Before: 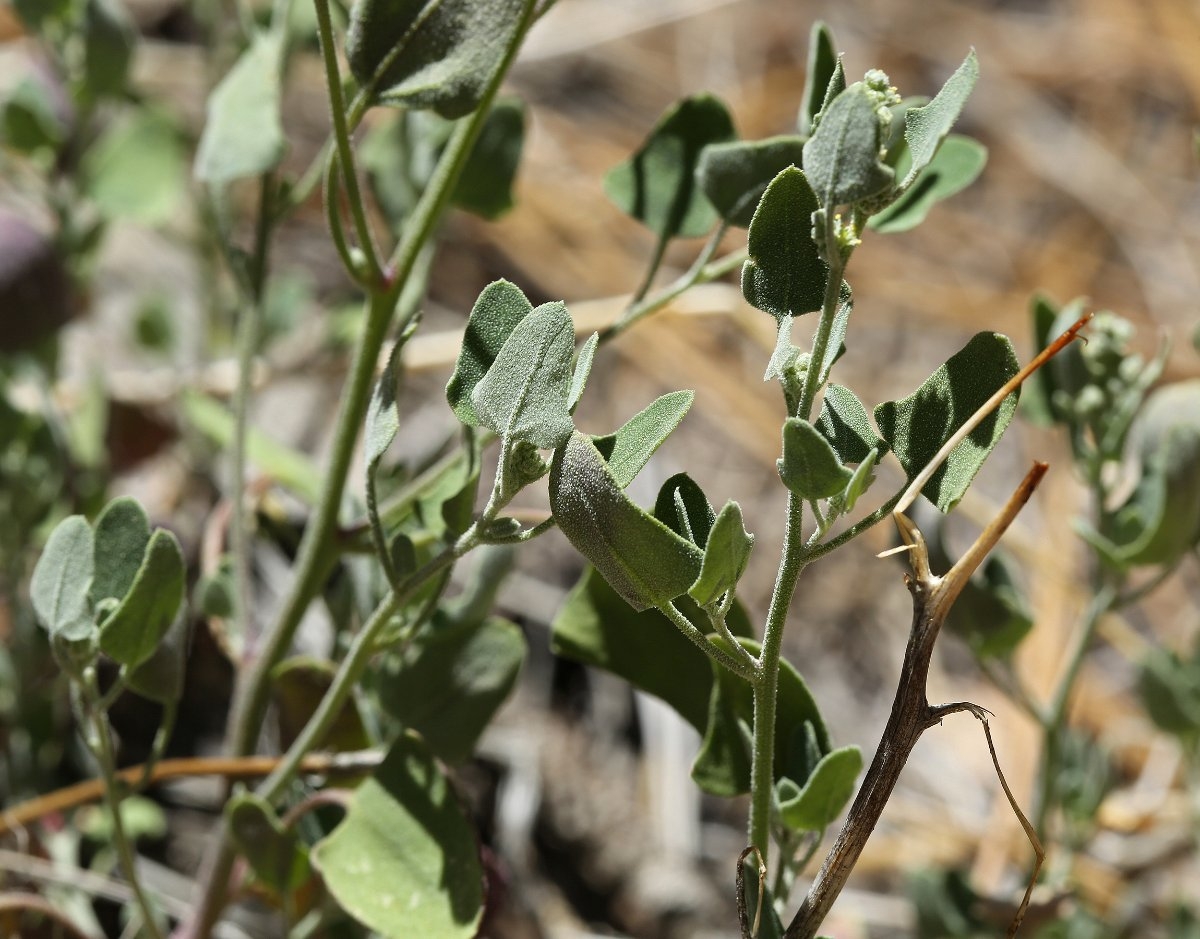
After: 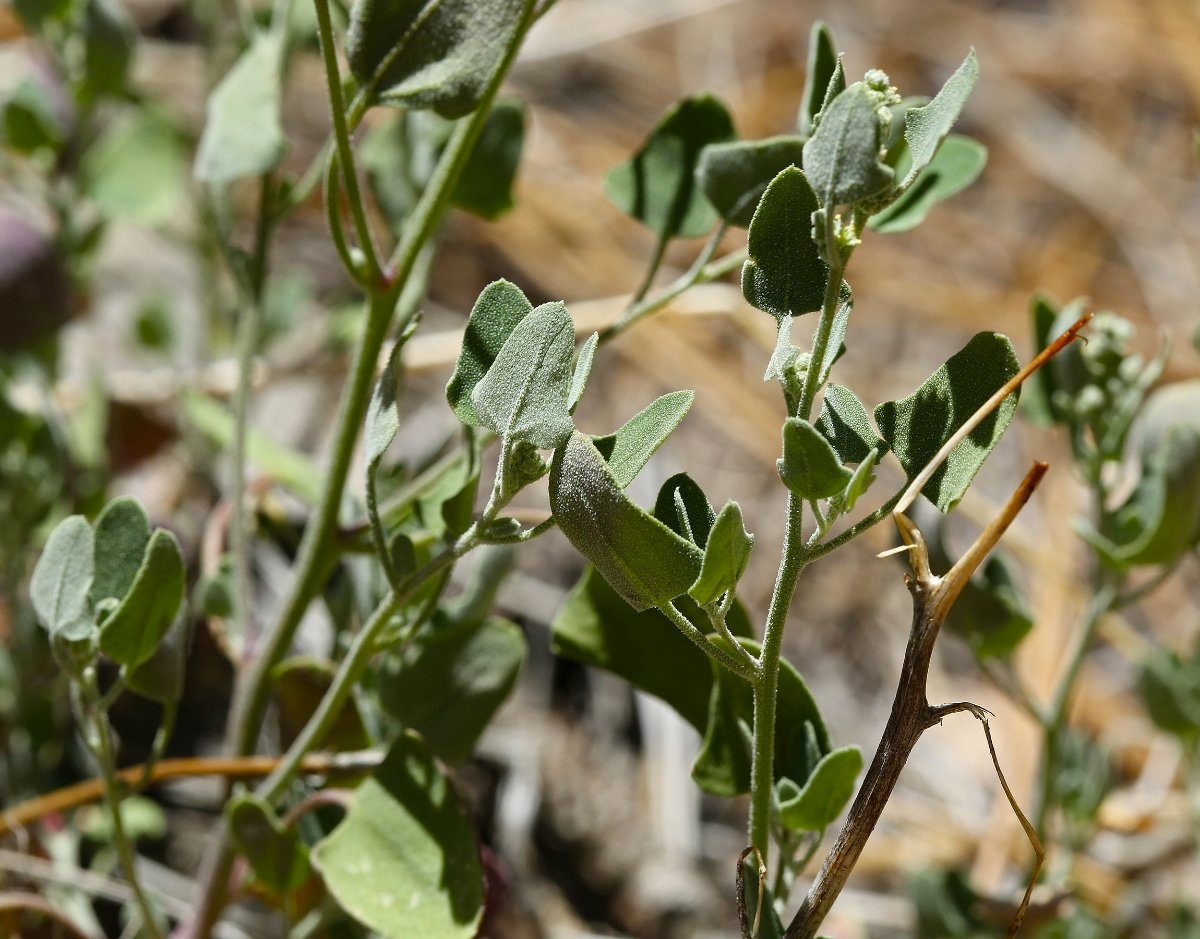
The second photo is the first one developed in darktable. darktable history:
color balance rgb: perceptual saturation grading › global saturation 20%, perceptual saturation grading › highlights -25.623%, perceptual saturation grading › shadows 25.249%
